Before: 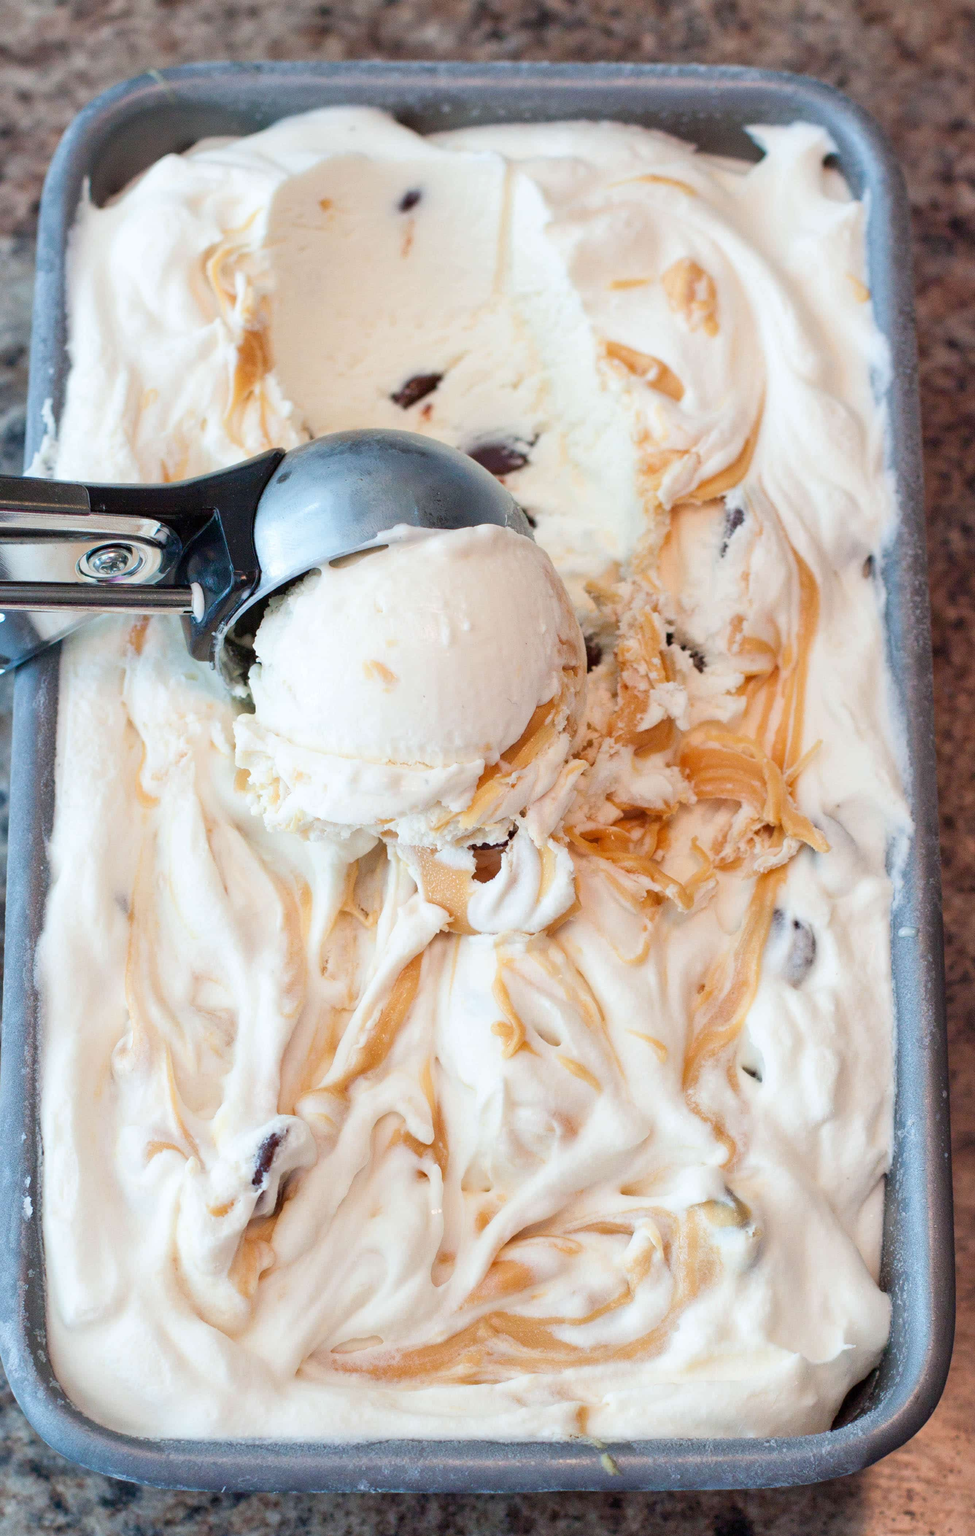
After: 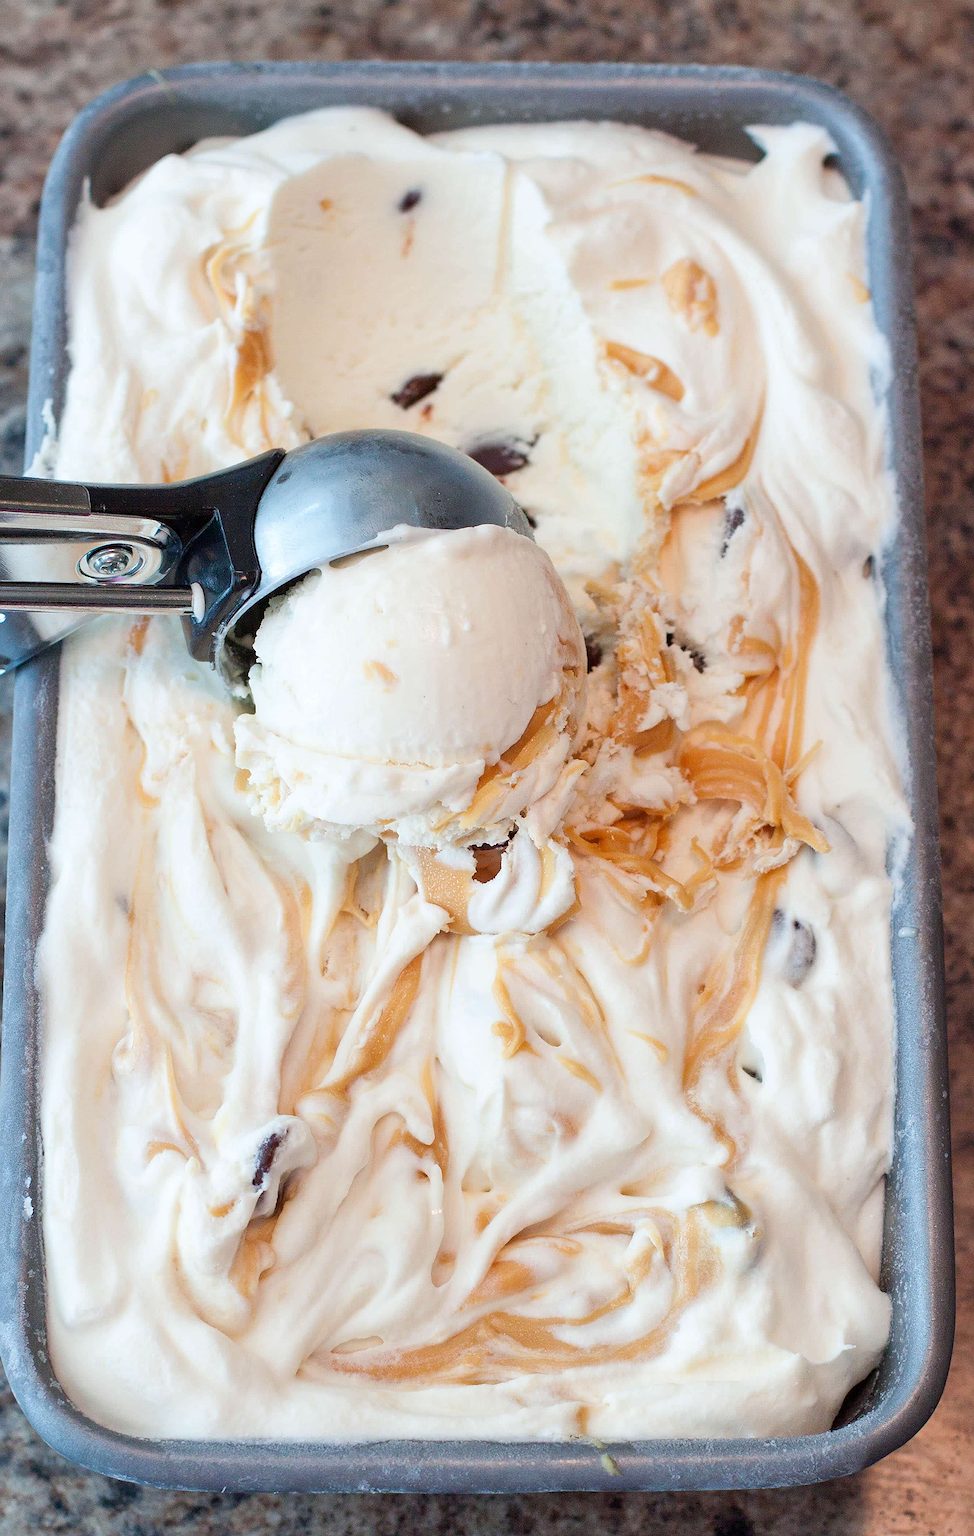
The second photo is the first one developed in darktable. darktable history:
sharpen: radius 1.422, amount 1.25, threshold 0.63
